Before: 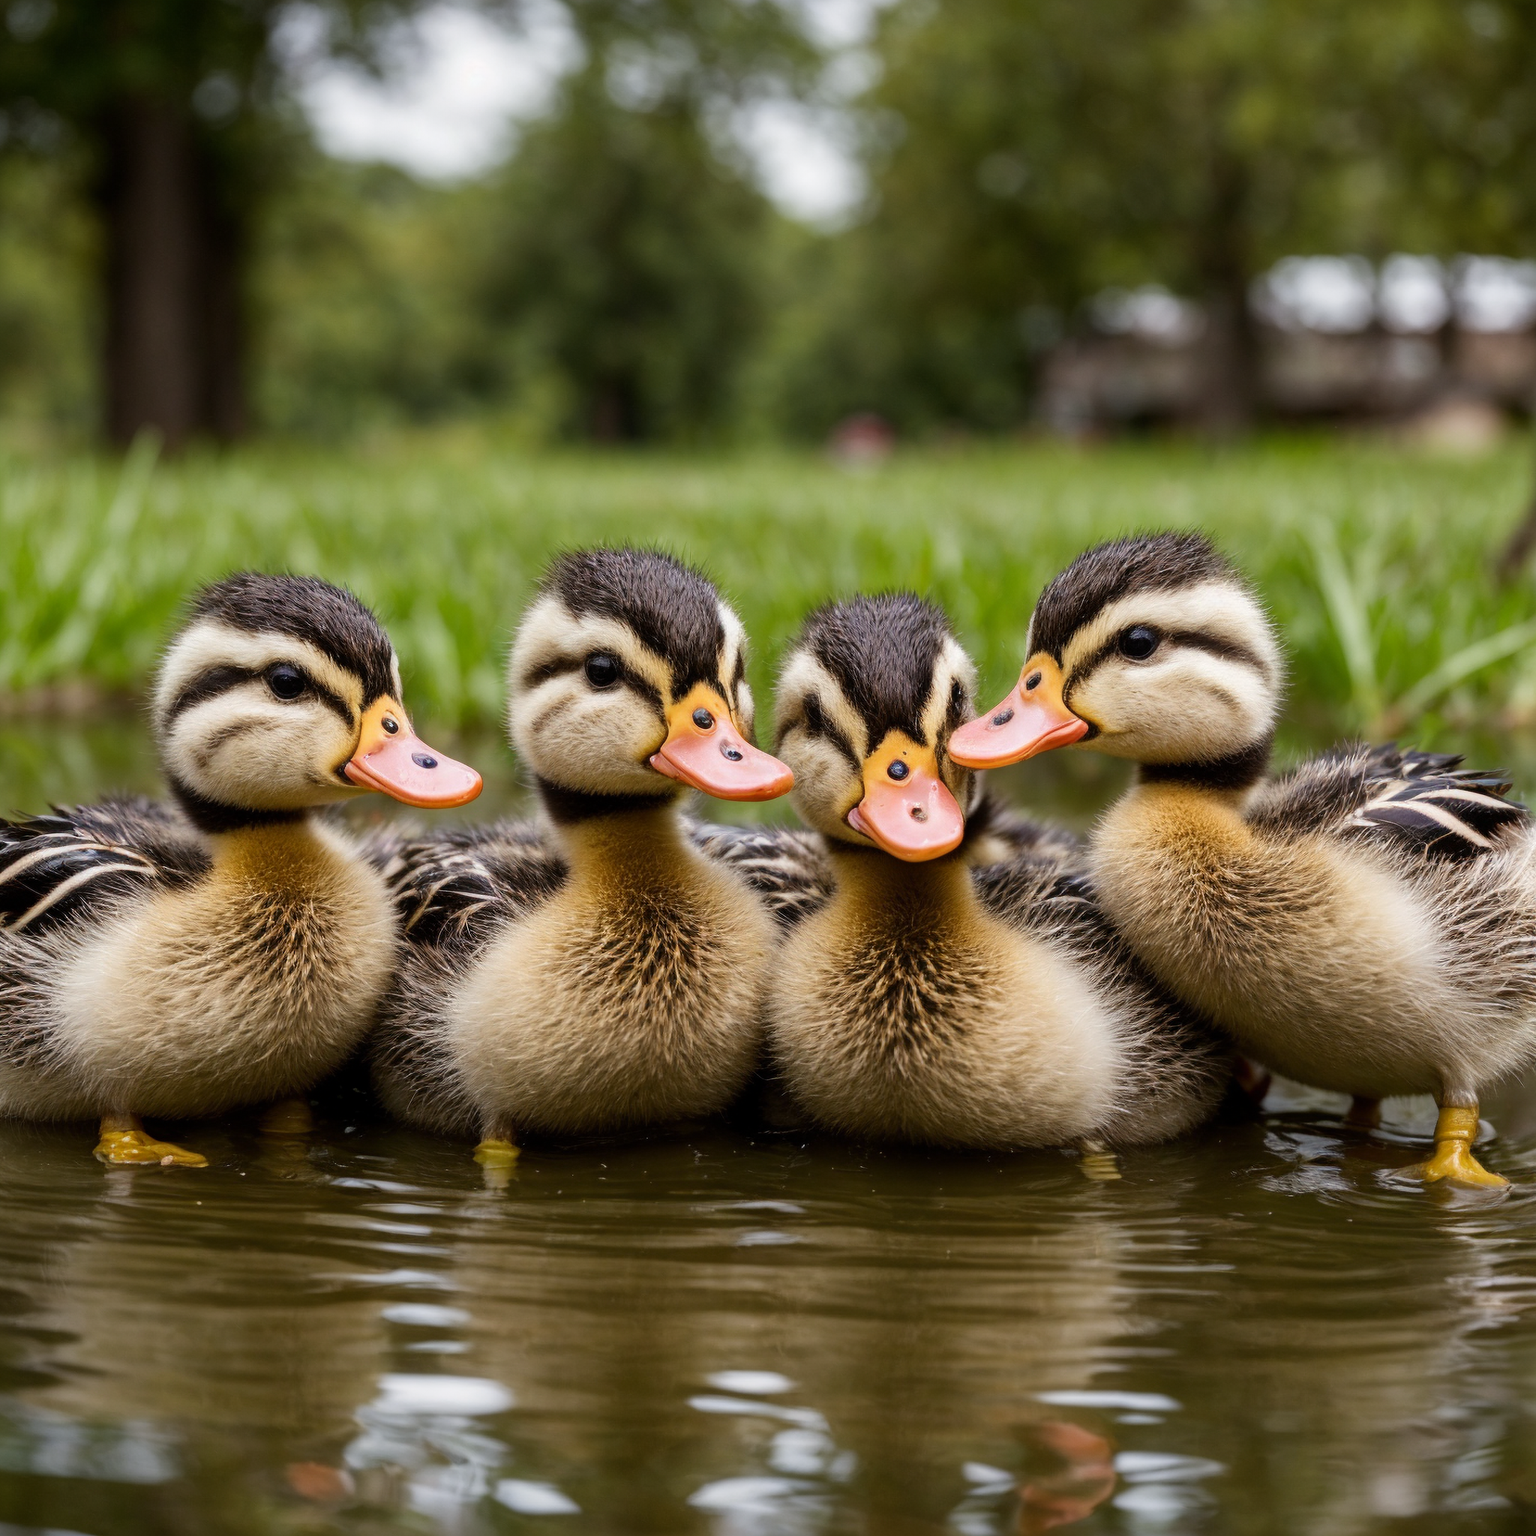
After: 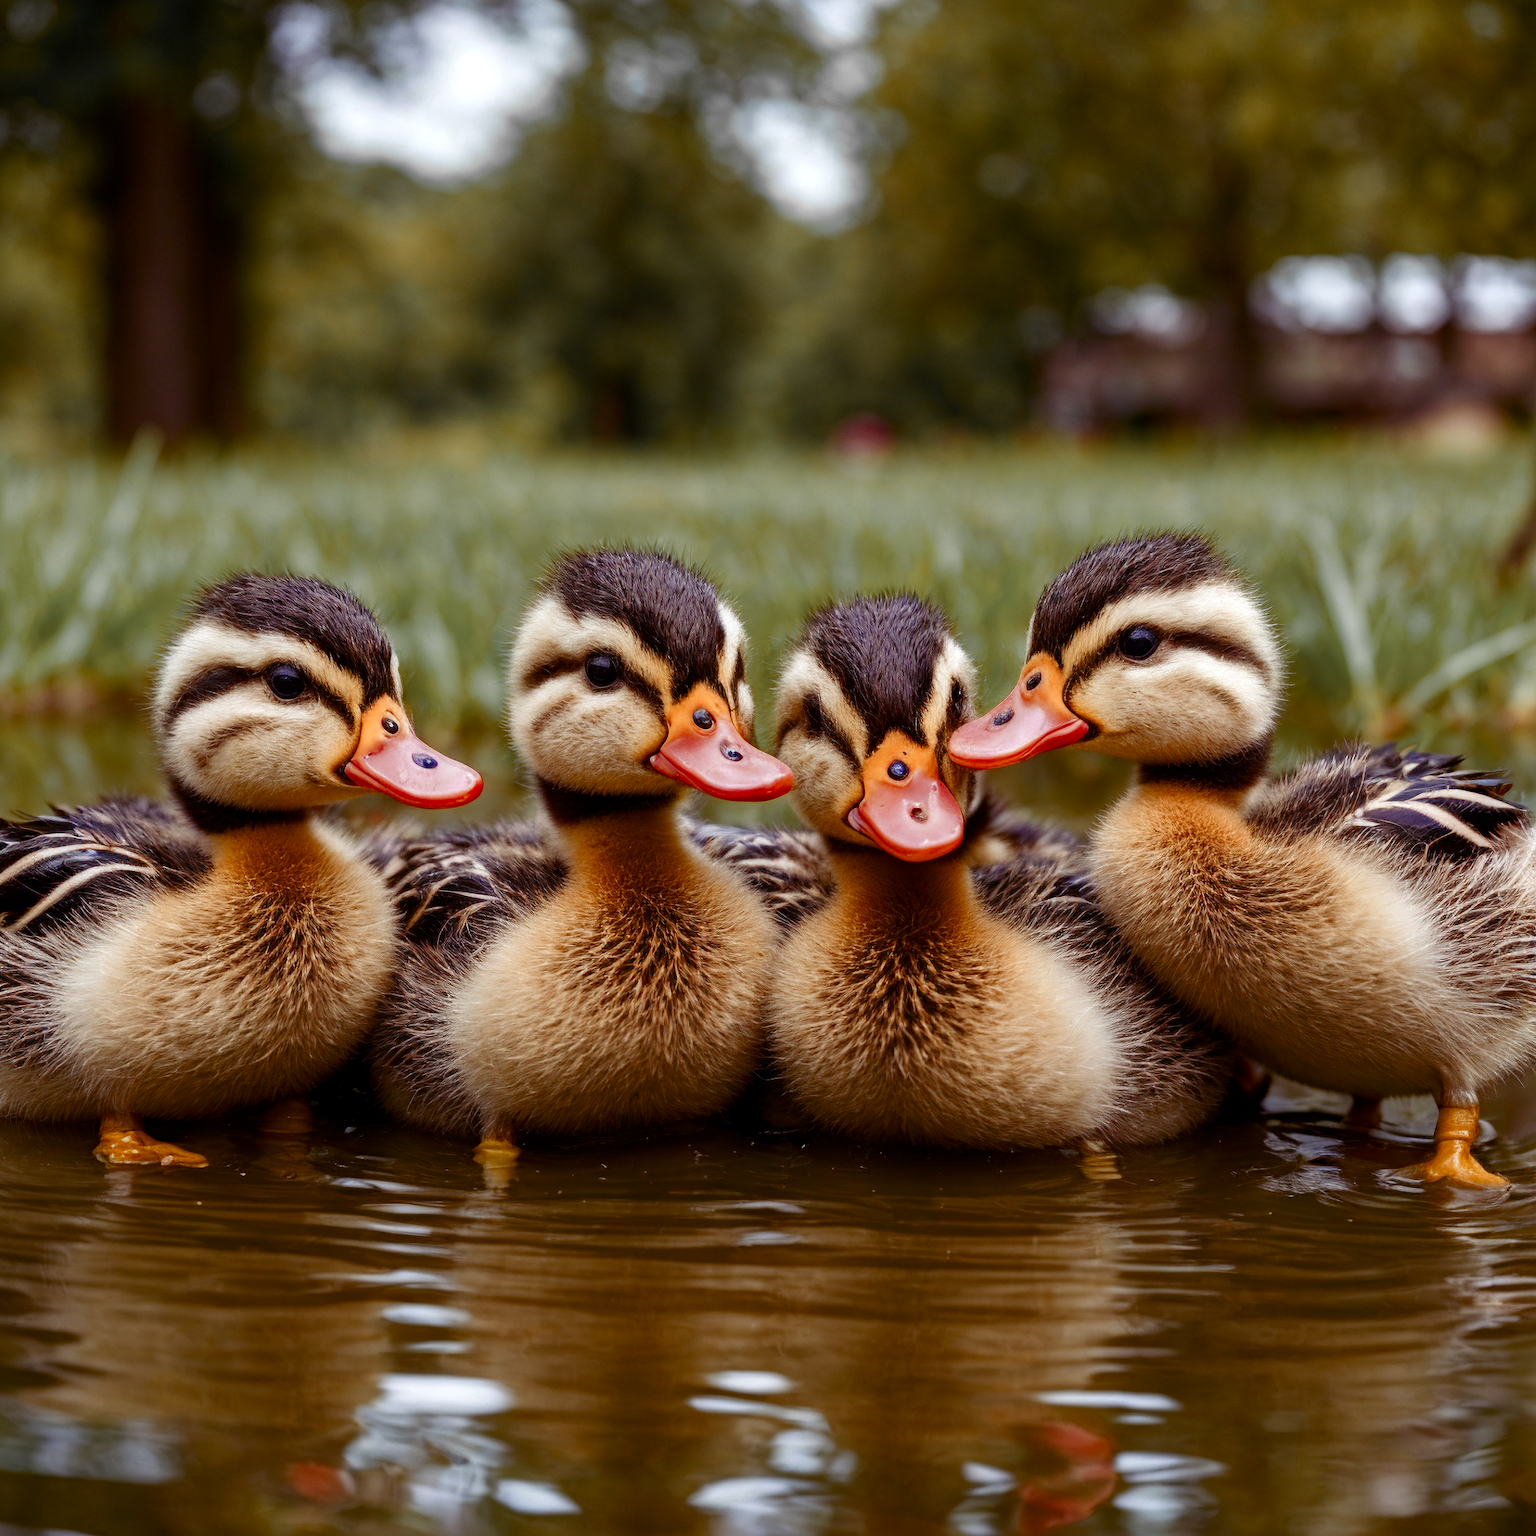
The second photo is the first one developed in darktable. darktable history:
haze removal: compatibility mode true, adaptive false
color zones: curves: ch0 [(0, 0.363) (0.128, 0.373) (0.25, 0.5) (0.402, 0.407) (0.521, 0.525) (0.63, 0.559) (0.729, 0.662) (0.867, 0.471)]; ch1 [(0, 0.515) (0.136, 0.618) (0.25, 0.5) (0.378, 0) (0.516, 0) (0.622, 0.593) (0.737, 0.819) (0.87, 0.593)]; ch2 [(0, 0.529) (0.128, 0.471) (0.282, 0.451) (0.386, 0.662) (0.516, 0.525) (0.633, 0.554) (0.75, 0.62) (0.875, 0.441)]
color balance rgb: shadows lift › chroma 6.093%, shadows lift › hue 303.96°, perceptual saturation grading › global saturation 0.994%, perceptual saturation grading › highlights -19.831%, perceptual saturation grading › shadows 20.381%, global vibrance 20%
contrast brightness saturation: contrast 0.034, brightness -0.041
